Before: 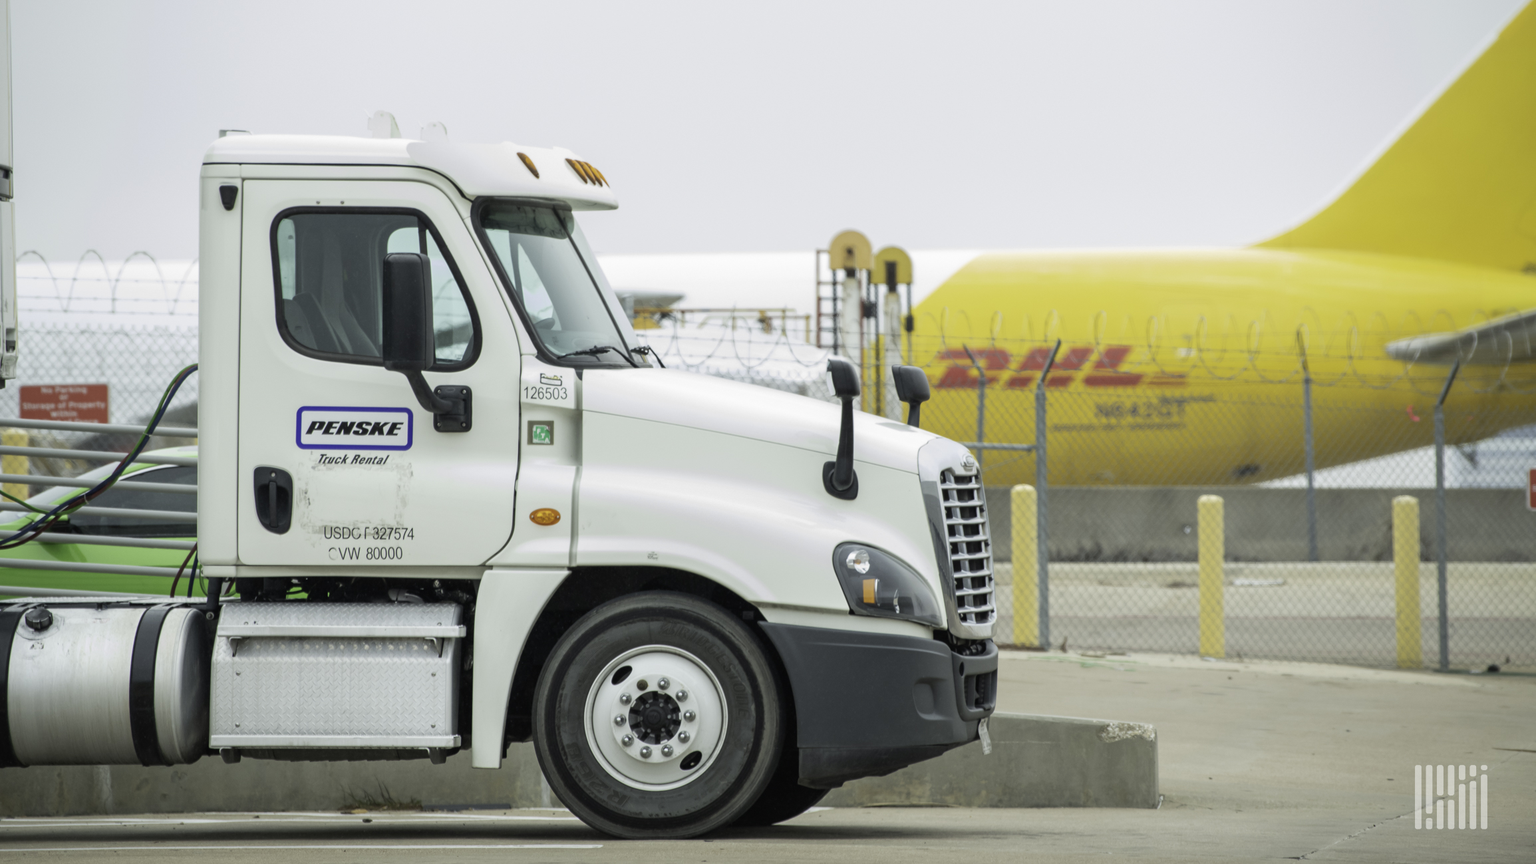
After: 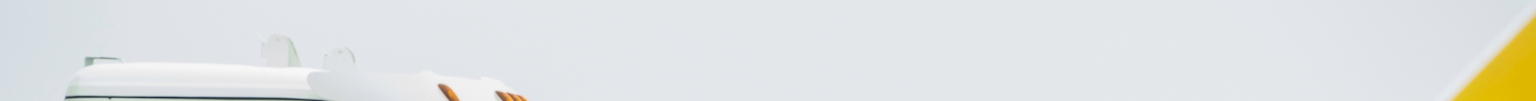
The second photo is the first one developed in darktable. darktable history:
contrast brightness saturation: contrast -0.02, brightness -0.01, saturation 0.03
crop and rotate: left 9.644%, top 9.491%, right 6.021%, bottom 80.509%
